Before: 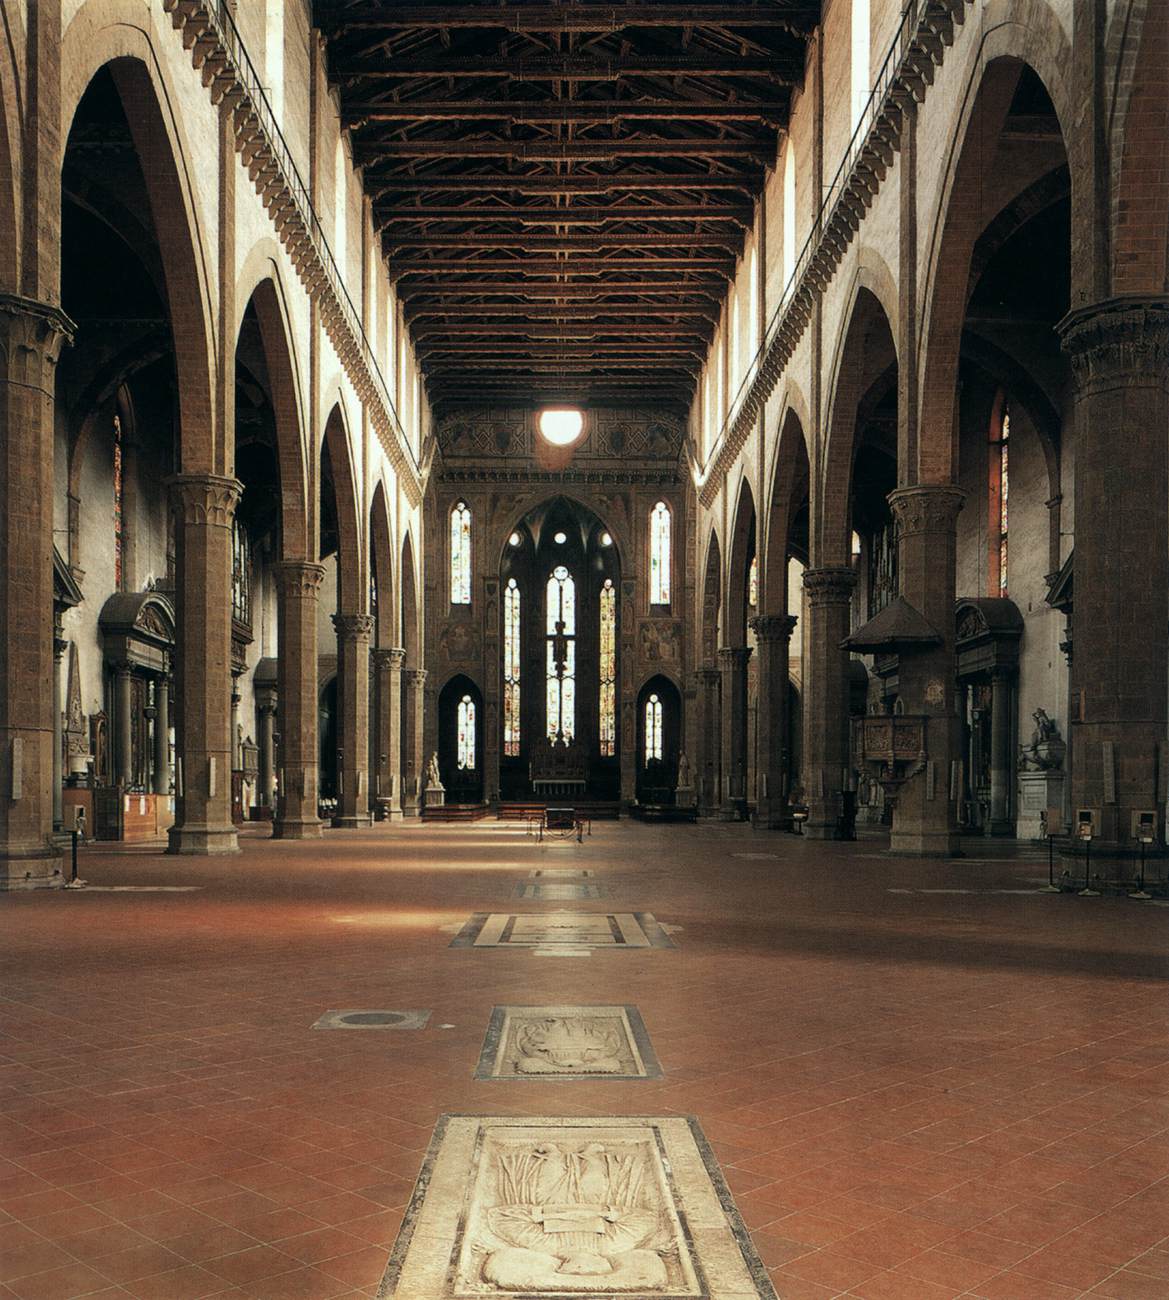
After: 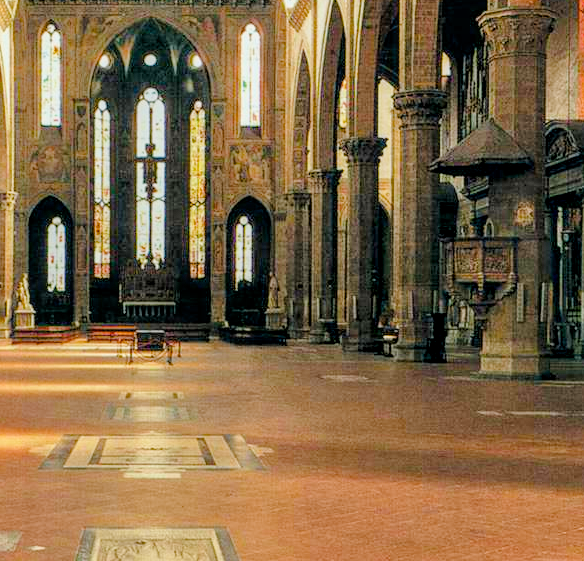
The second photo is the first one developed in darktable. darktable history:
filmic rgb: middle gray luminance 18.37%, black relative exposure -10.51 EV, white relative exposure 3.4 EV, target black luminance 0%, hardness 6.01, latitude 98.23%, contrast 0.843, shadows ↔ highlights balance 0.482%
crop: left 35.153%, top 36.828%, right 14.737%, bottom 19.978%
tone curve: curves: ch0 [(0, 0.009) (0.037, 0.035) (0.131, 0.126) (0.275, 0.28) (0.476, 0.514) (0.617, 0.667) (0.704, 0.759) (0.813, 0.863) (0.911, 0.931) (0.997, 1)]; ch1 [(0, 0) (0.318, 0.271) (0.444, 0.438) (0.493, 0.496) (0.508, 0.5) (0.534, 0.535) (0.57, 0.582) (0.65, 0.664) (0.746, 0.764) (1, 1)]; ch2 [(0, 0) (0.246, 0.24) (0.36, 0.381) (0.415, 0.434) (0.476, 0.492) (0.502, 0.499) (0.522, 0.518) (0.533, 0.534) (0.586, 0.598) (0.634, 0.643) (0.706, 0.717) (0.853, 0.83) (1, 0.951)], preserve colors none
color balance rgb: linear chroma grading › shadows 31.84%, linear chroma grading › global chroma -1.571%, linear chroma grading › mid-tones 3.657%, perceptual saturation grading › global saturation 25.15%, global vibrance 31.158%
tone equalizer: -7 EV 0.149 EV, -6 EV 0.617 EV, -5 EV 1.13 EV, -4 EV 1.31 EV, -3 EV 1.16 EV, -2 EV 0.6 EV, -1 EV 0.166 EV, mask exposure compensation -0.507 EV
local contrast: on, module defaults
exposure: exposure 0.361 EV, compensate highlight preservation false
